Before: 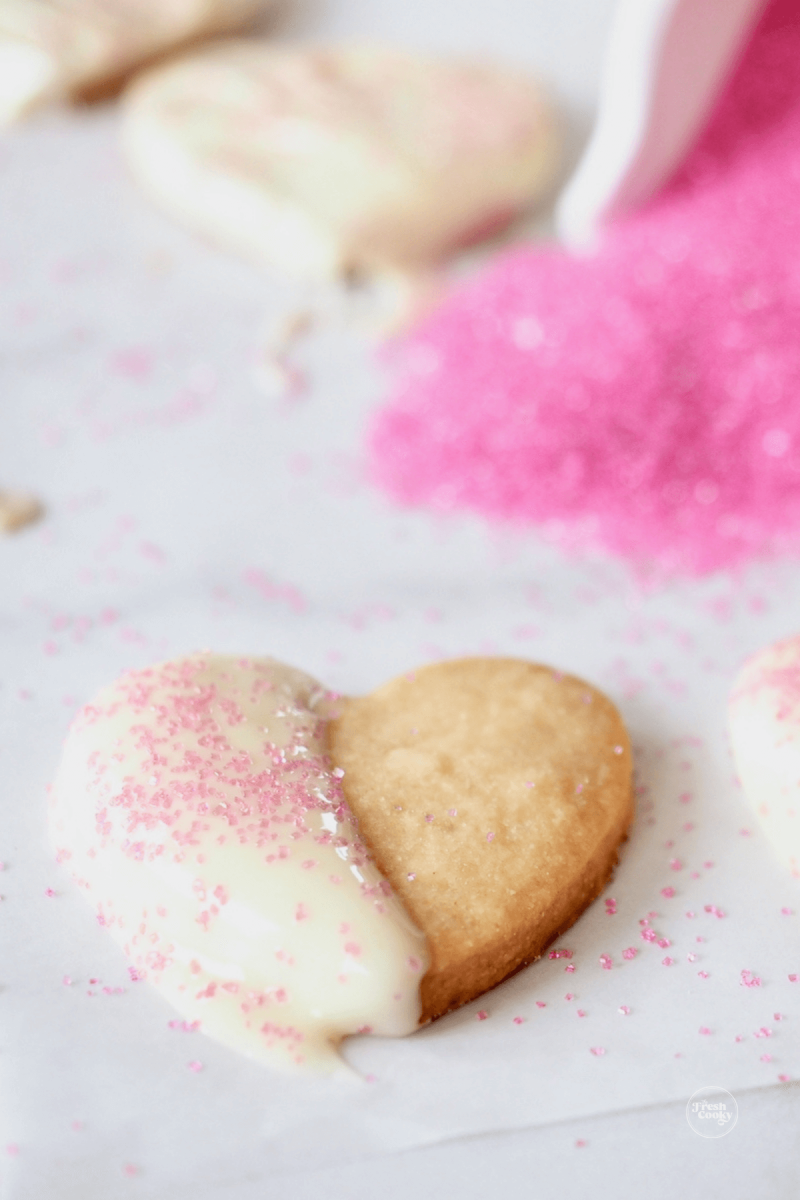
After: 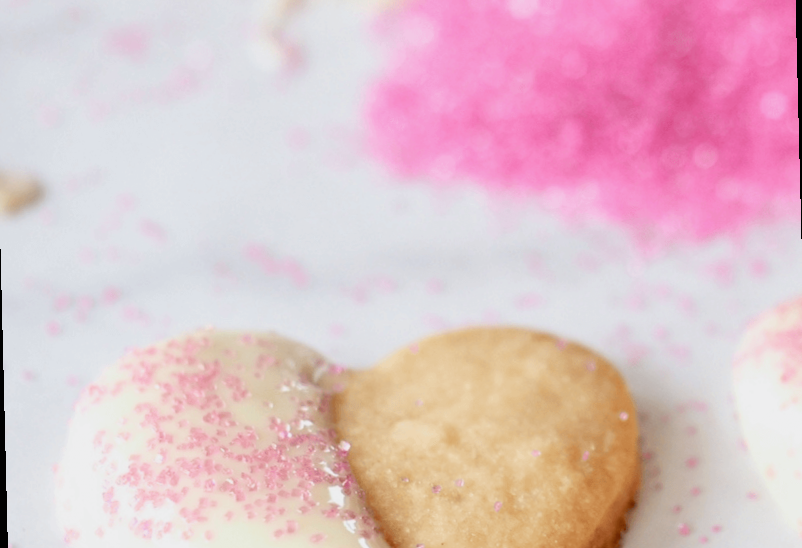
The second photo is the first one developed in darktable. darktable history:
crop and rotate: top 26.056%, bottom 25.543%
rotate and perspective: rotation -1.42°, crop left 0.016, crop right 0.984, crop top 0.035, crop bottom 0.965
